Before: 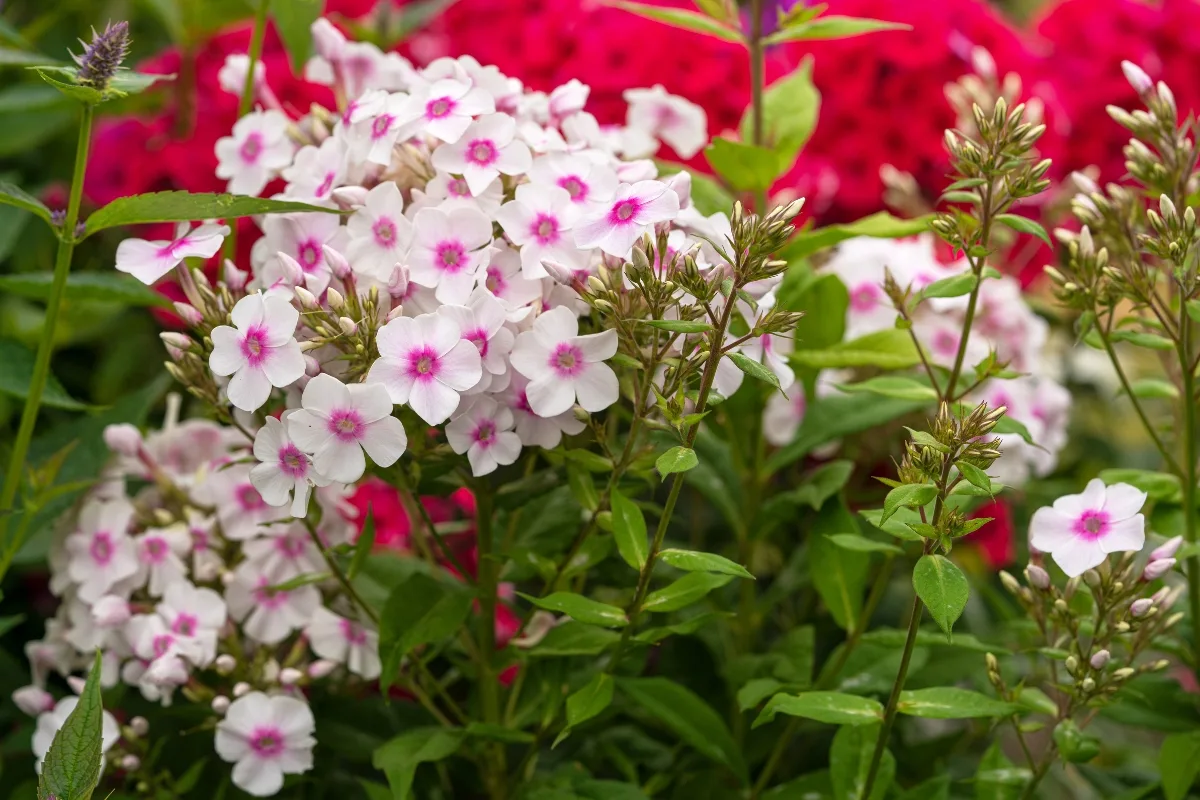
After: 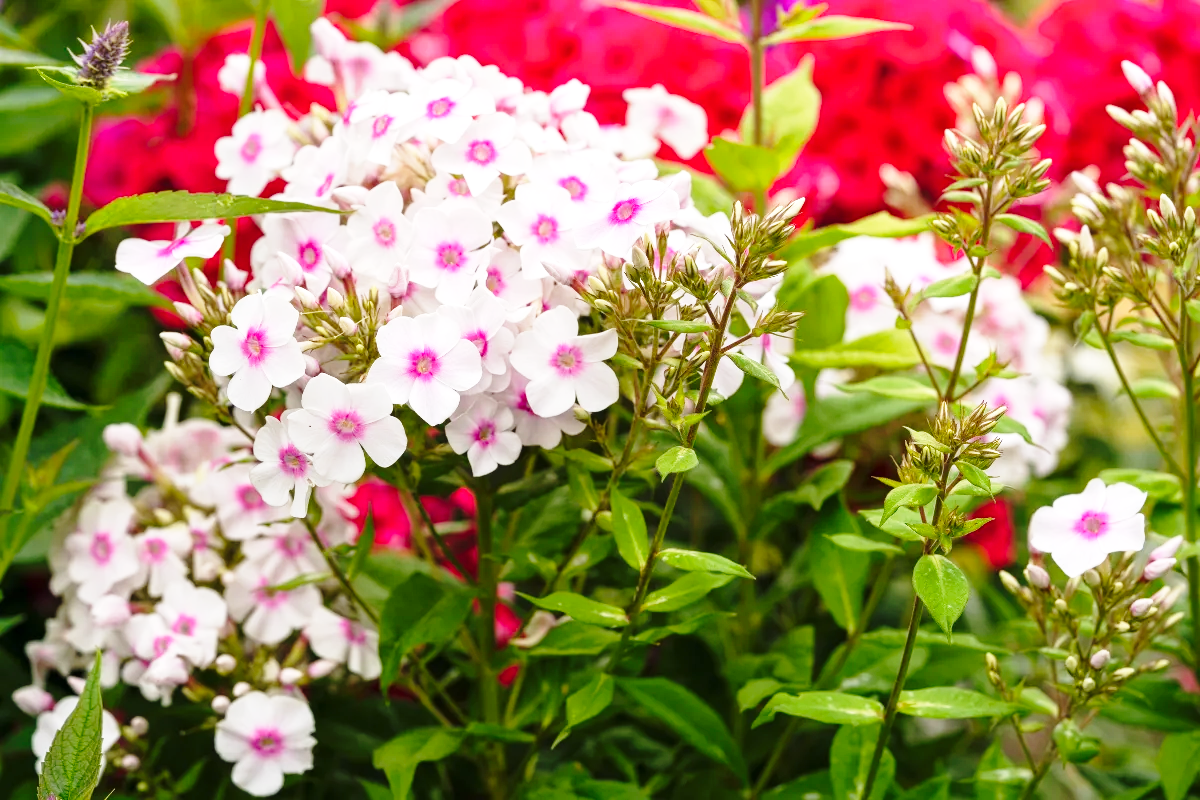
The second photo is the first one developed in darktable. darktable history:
exposure: exposure 0.203 EV, compensate highlight preservation false
base curve: curves: ch0 [(0, 0) (0.028, 0.03) (0.121, 0.232) (0.46, 0.748) (0.859, 0.968) (1, 1)], preserve colors none
